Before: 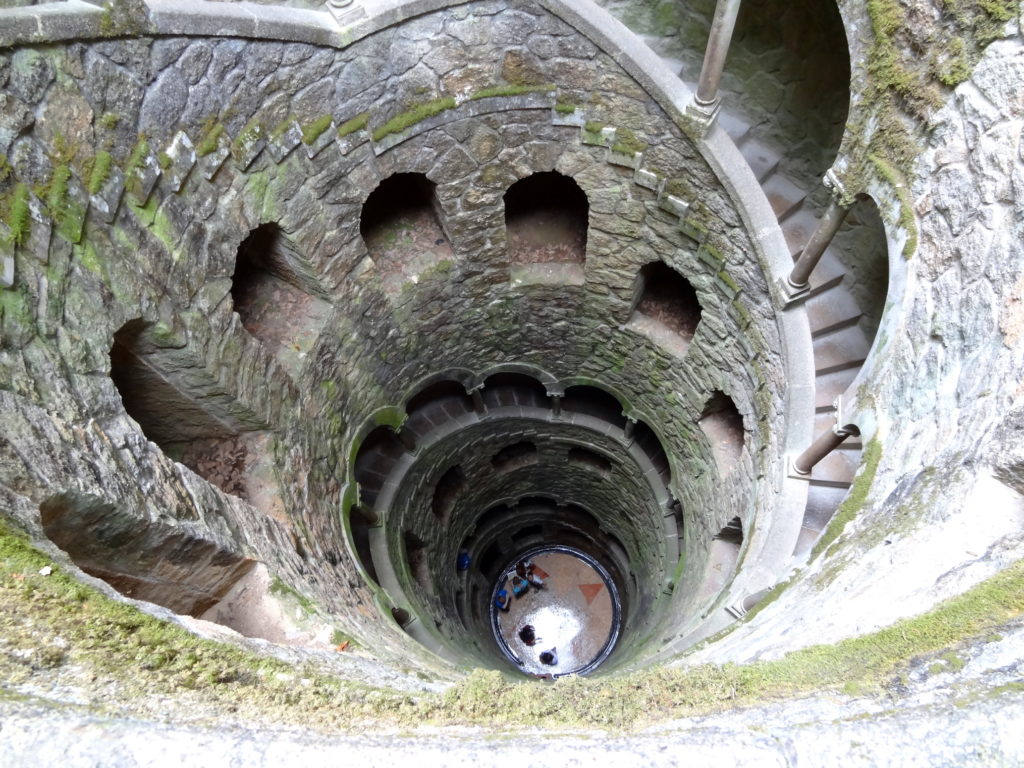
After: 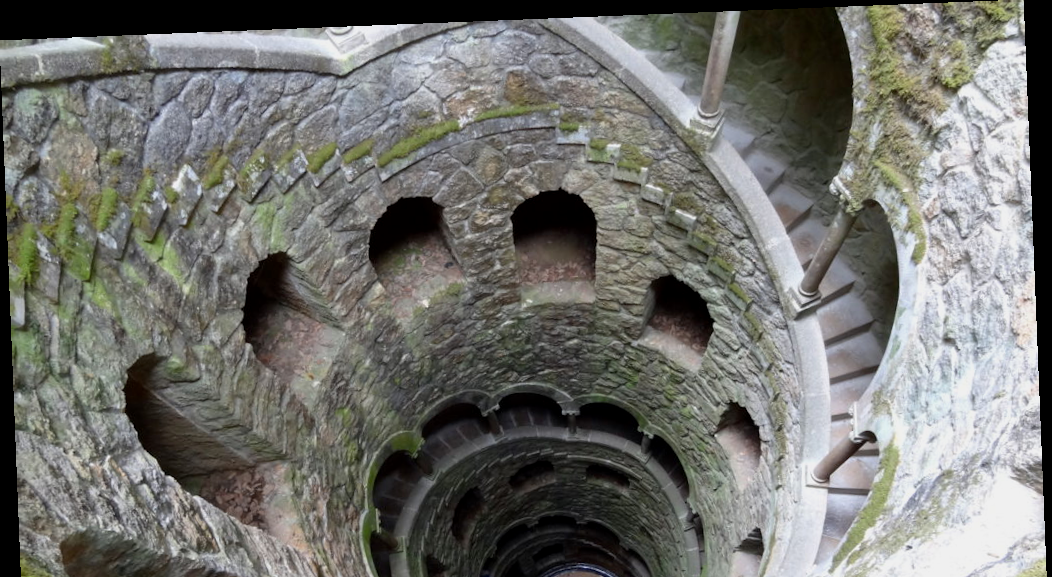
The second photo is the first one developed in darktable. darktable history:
rotate and perspective: rotation -2.29°, automatic cropping off
crop: bottom 28.576%
exposure: black level correction 0.001, exposure -0.2 EV, compensate highlight preservation false
